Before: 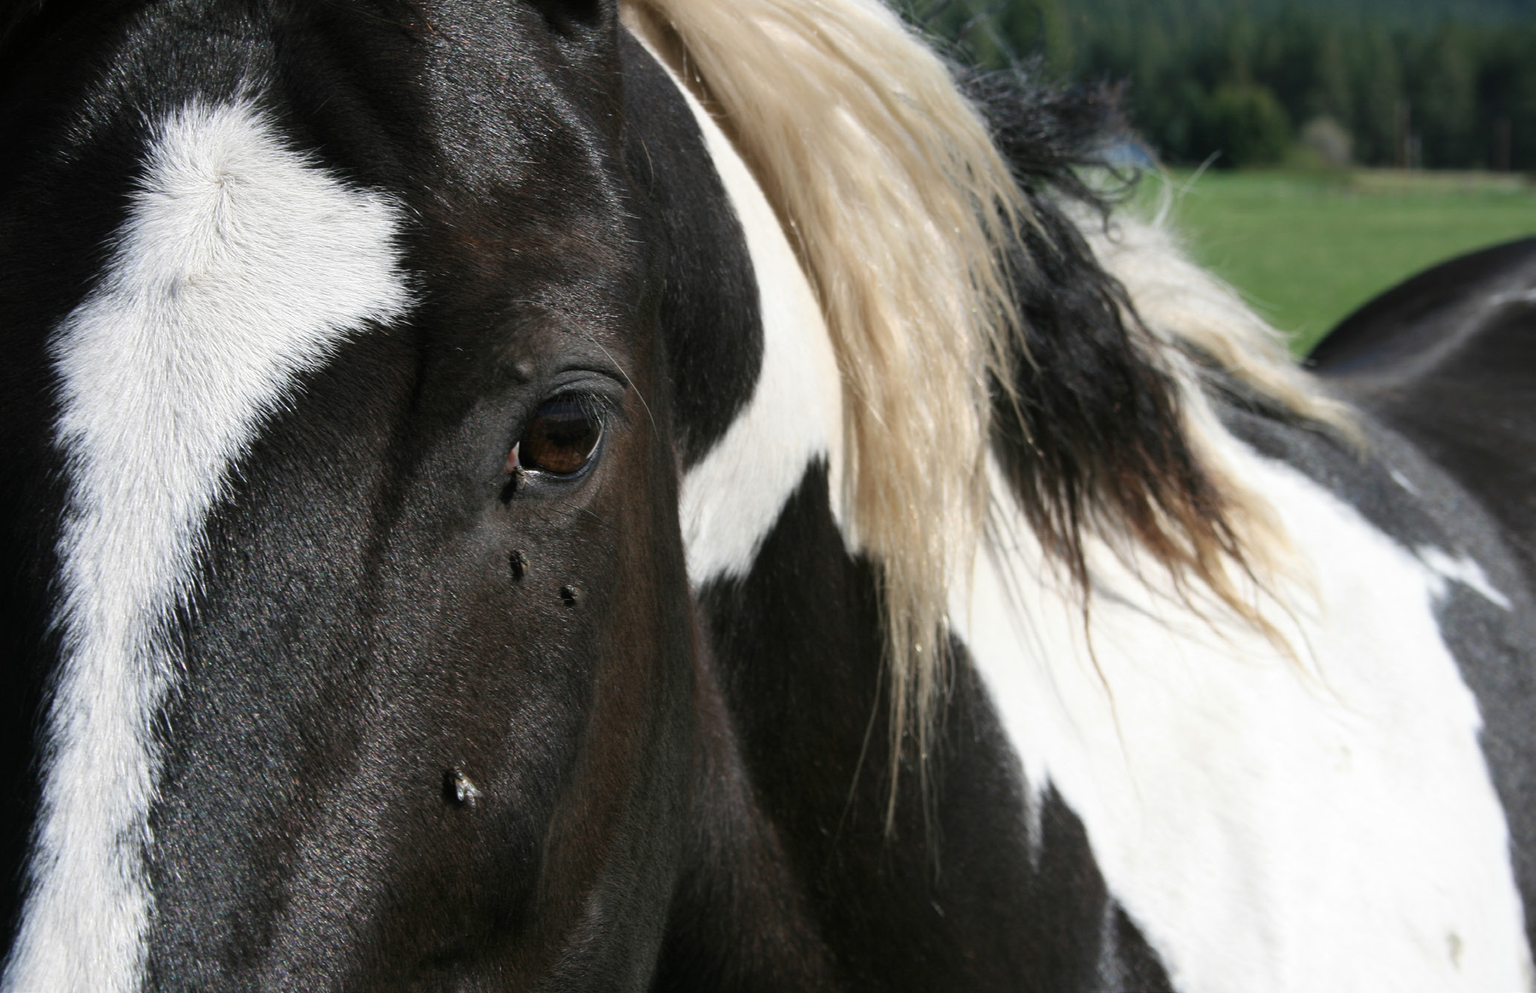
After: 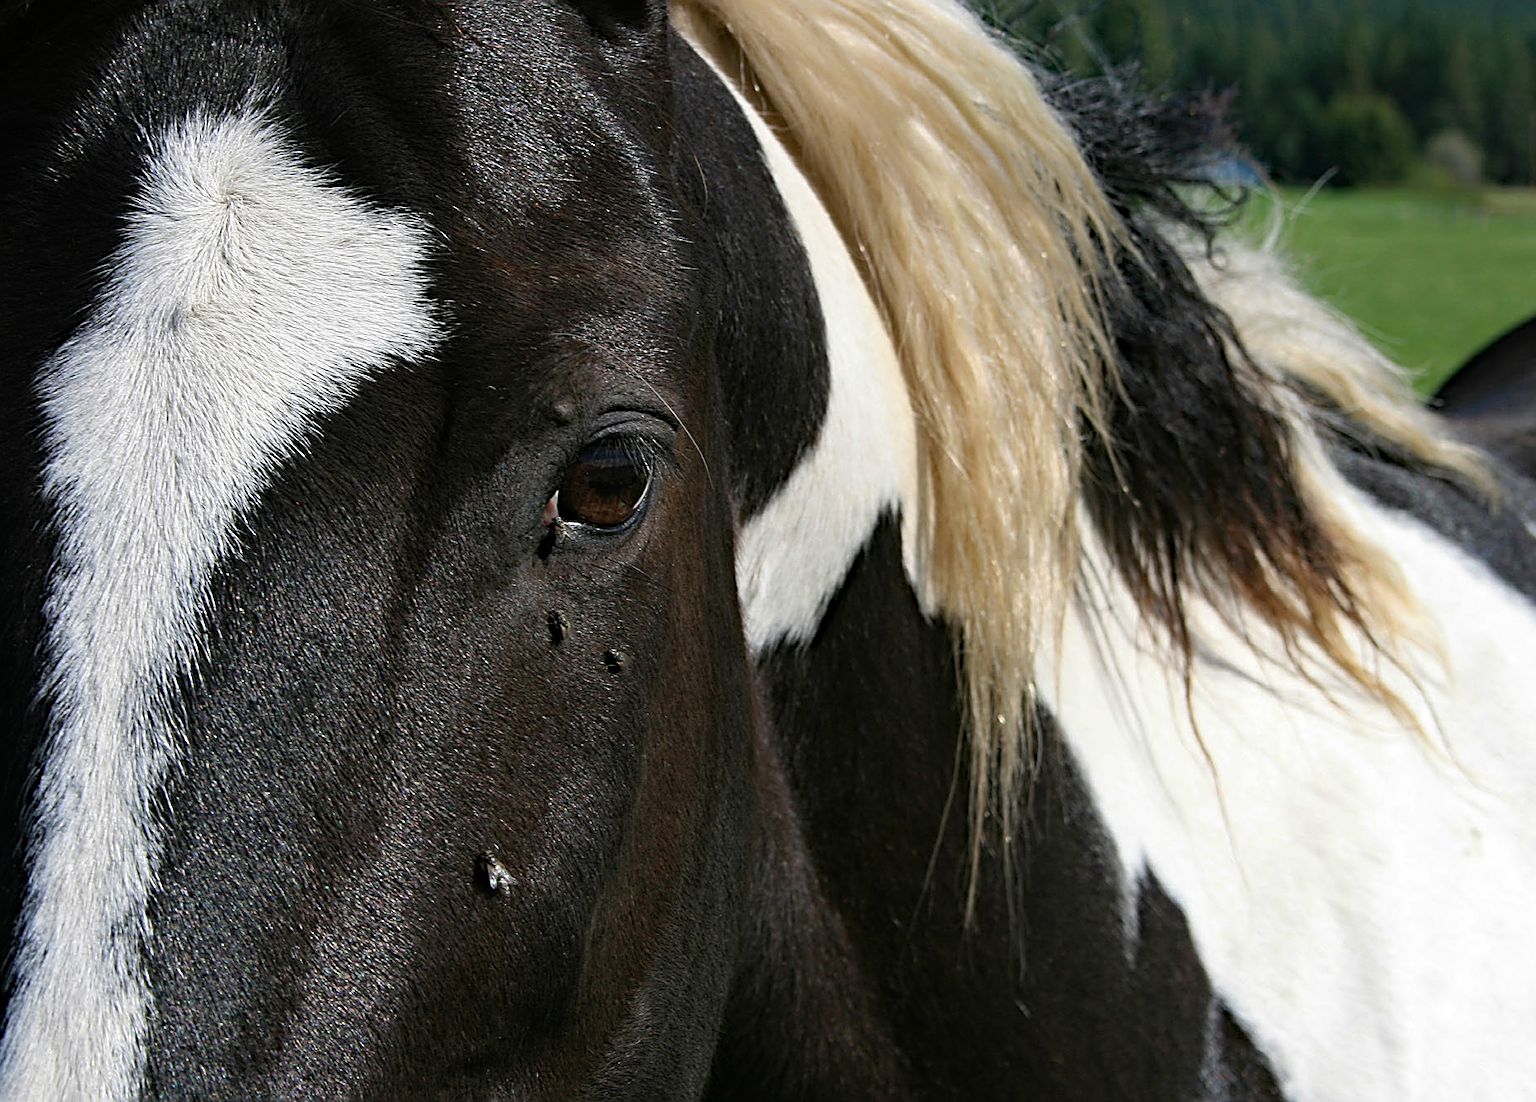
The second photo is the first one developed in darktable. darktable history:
sharpen: amount 1
crop and rotate: left 1.088%, right 8.807%
haze removal: strength 0.4, distance 0.22, compatibility mode true, adaptive false
